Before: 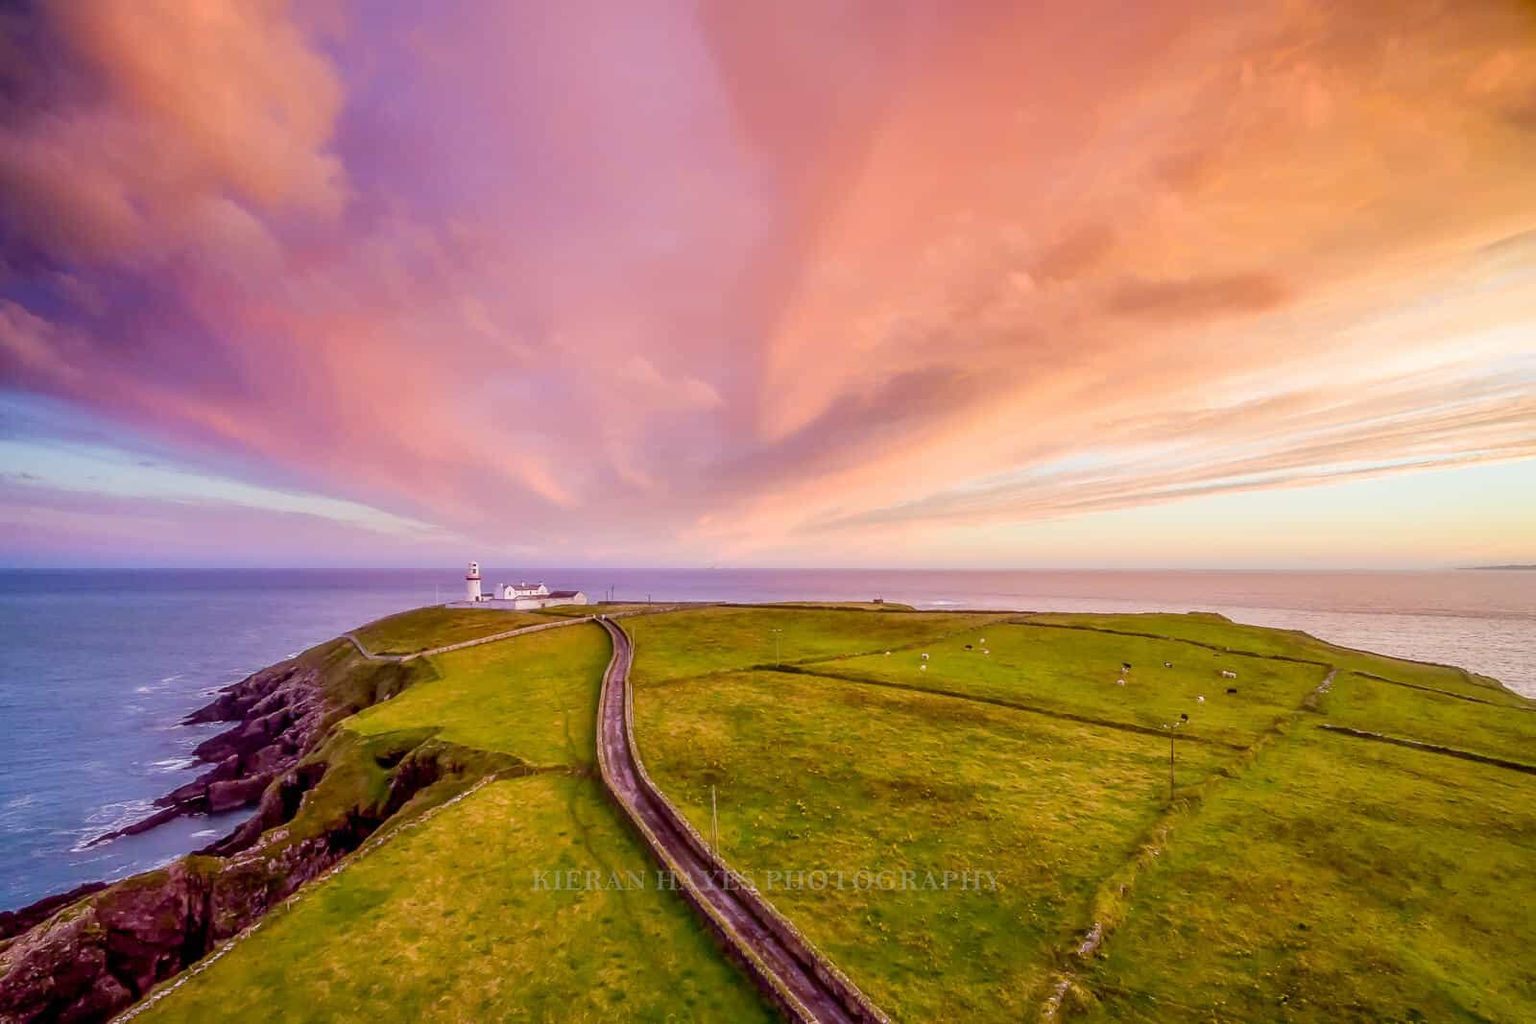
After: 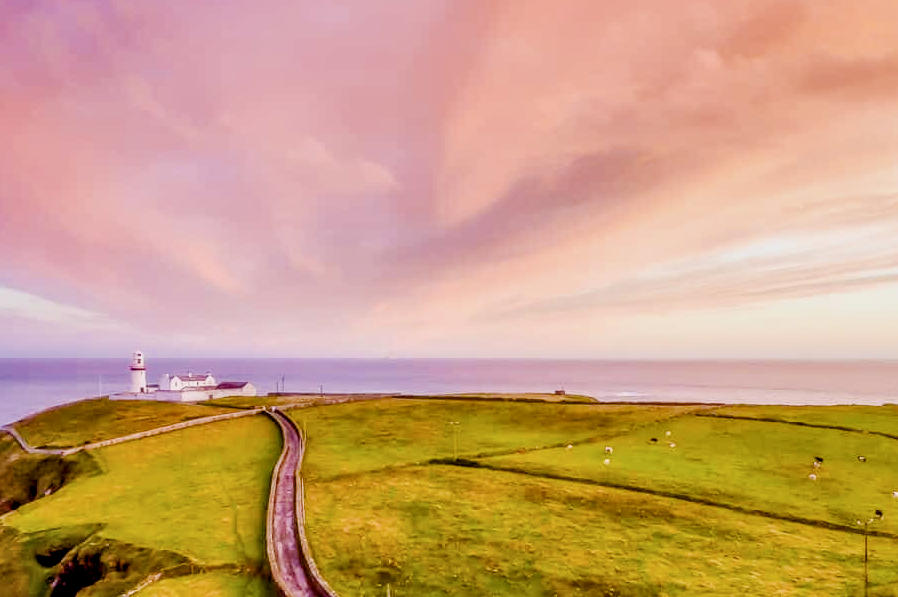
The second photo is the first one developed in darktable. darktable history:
local contrast: detail 130%
crop and rotate: left 22.226%, top 21.986%, right 21.635%, bottom 22.012%
exposure: exposure 0.559 EV, compensate exposure bias true, compensate highlight preservation false
contrast brightness saturation: saturation -0.056
shadows and highlights: shadows 25.24, highlights -25.14, shadows color adjustment 97.67%
color balance rgb: perceptual saturation grading › global saturation 19.379%, perceptual saturation grading › highlights -25.664%, perceptual saturation grading › shadows 49.495%, perceptual brilliance grading › highlights 9.648%, perceptual brilliance grading › mid-tones 4.797%, contrast 5.015%
filmic rgb: black relative exposure -6.98 EV, white relative exposure 5.67 EV, hardness 2.86
tone equalizer: edges refinement/feathering 500, mask exposure compensation -1.57 EV, preserve details no
